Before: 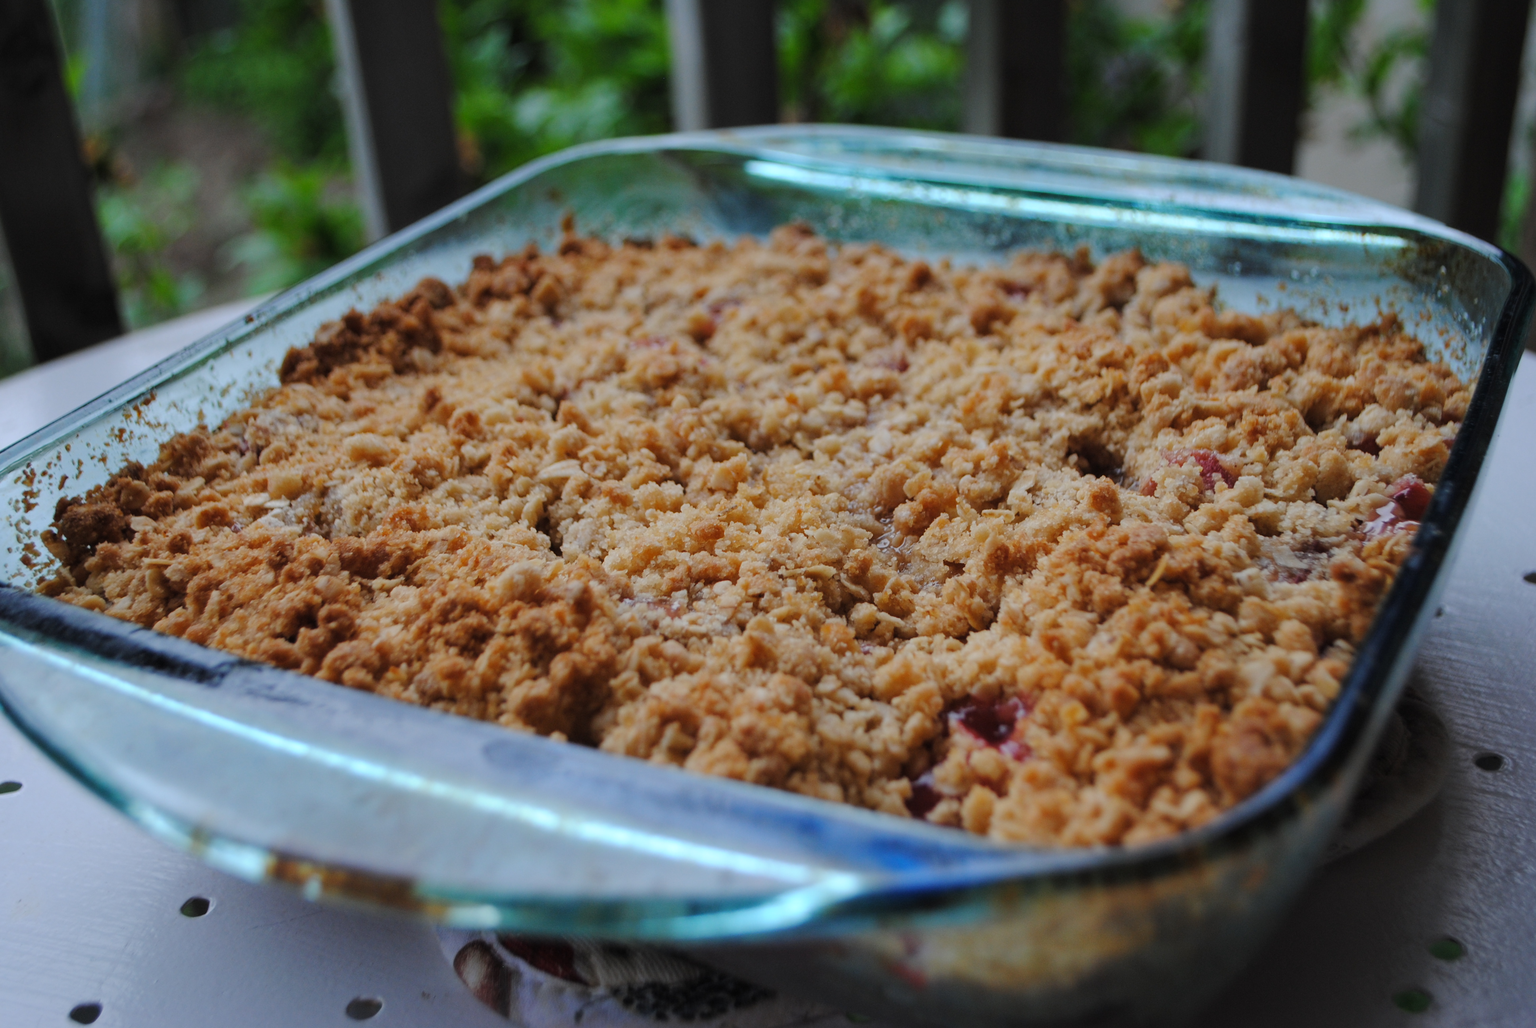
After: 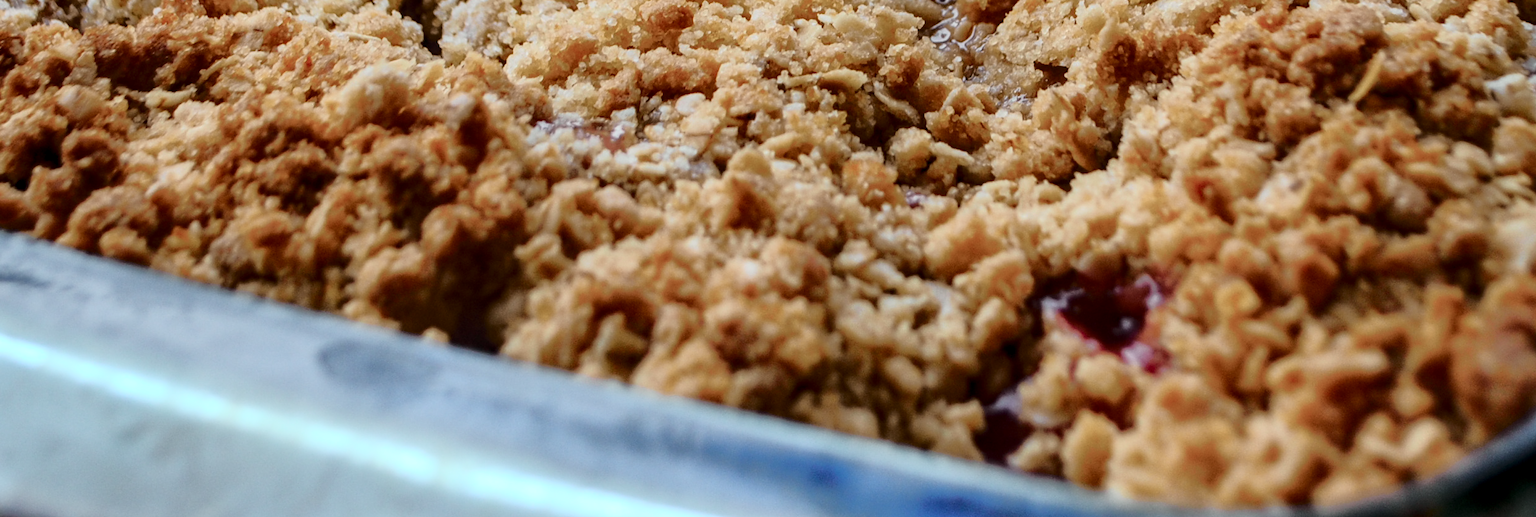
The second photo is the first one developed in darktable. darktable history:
local contrast: detail 130%
tone curve: curves: ch0 [(0, 0) (0.081, 0.044) (0.192, 0.125) (0.283, 0.238) (0.416, 0.449) (0.495, 0.524) (0.661, 0.756) (0.788, 0.87) (1, 0.951)]; ch1 [(0, 0) (0.161, 0.092) (0.35, 0.33) (0.392, 0.392) (0.427, 0.426) (0.479, 0.472) (0.505, 0.497) (0.521, 0.524) (0.567, 0.56) (0.583, 0.592) (0.625, 0.627) (0.678, 0.733) (1, 1)]; ch2 [(0, 0) (0.346, 0.362) (0.404, 0.427) (0.502, 0.499) (0.531, 0.523) (0.544, 0.561) (0.58, 0.59) (0.629, 0.642) (0.717, 0.678) (1, 1)], color space Lab, independent channels, preserve colors none
crop: left 18.131%, top 50.689%, right 17.539%, bottom 16.938%
